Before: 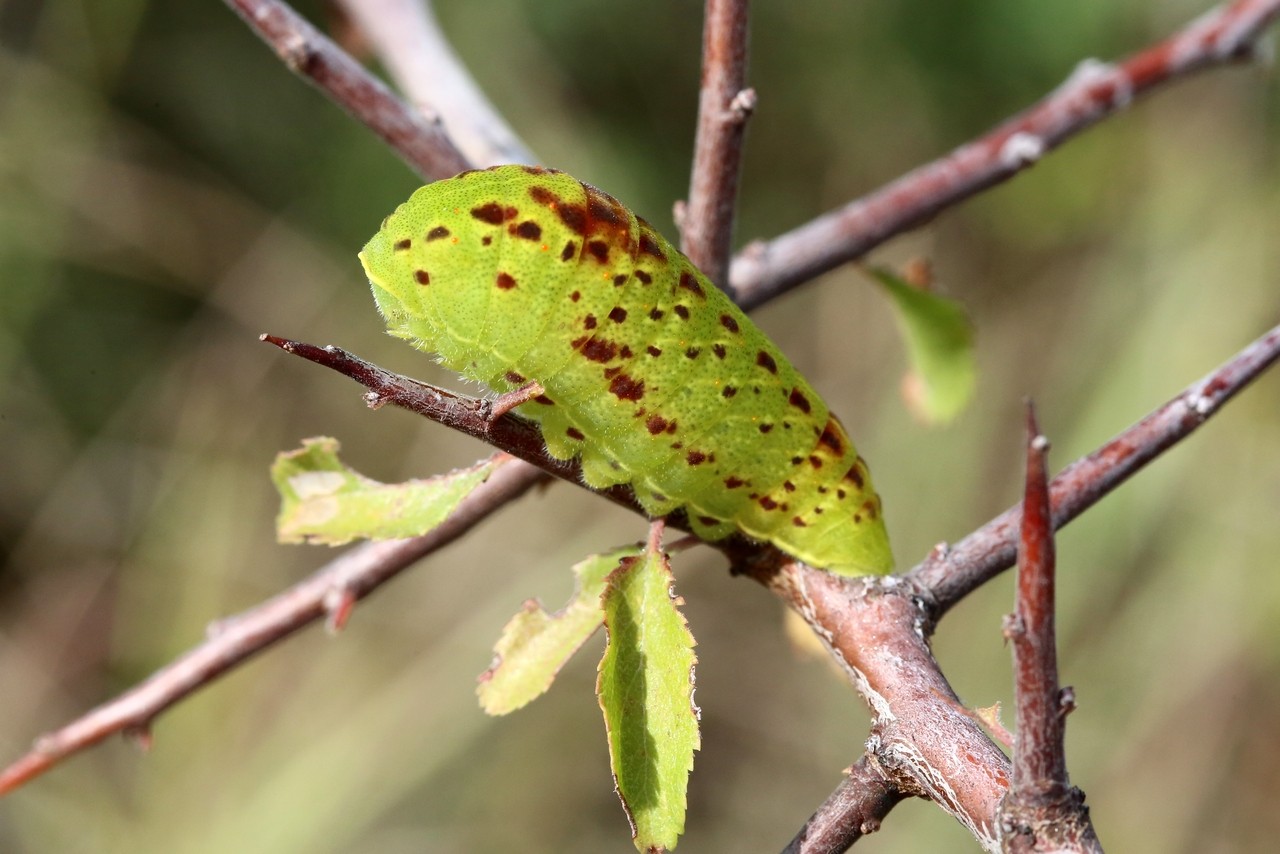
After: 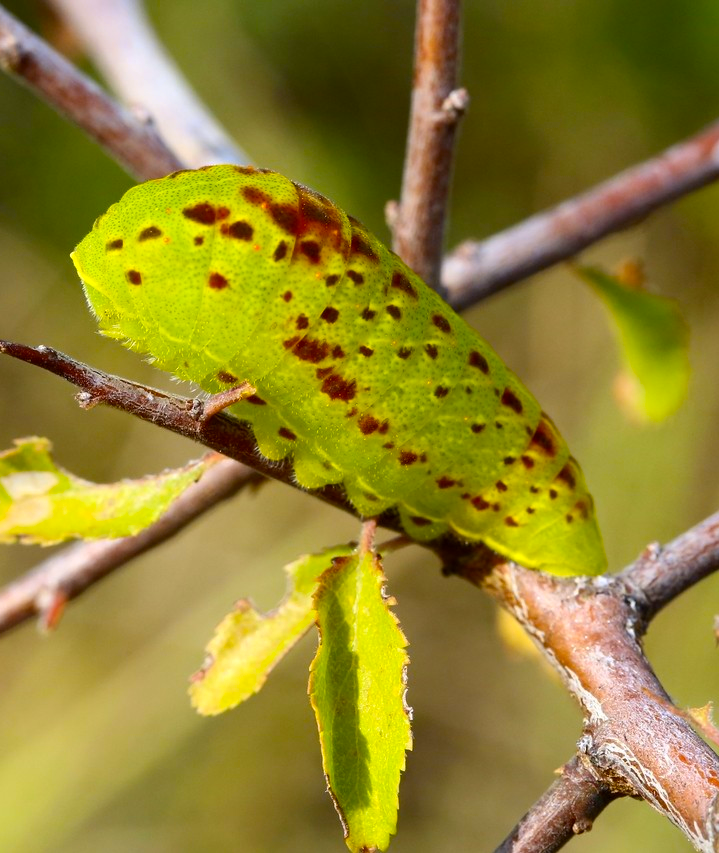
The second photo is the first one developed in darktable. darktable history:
color contrast: green-magenta contrast 1.12, blue-yellow contrast 1.95, unbound 0
crop and rotate: left 22.516%, right 21.234%
shadows and highlights: shadows 25, highlights -25
